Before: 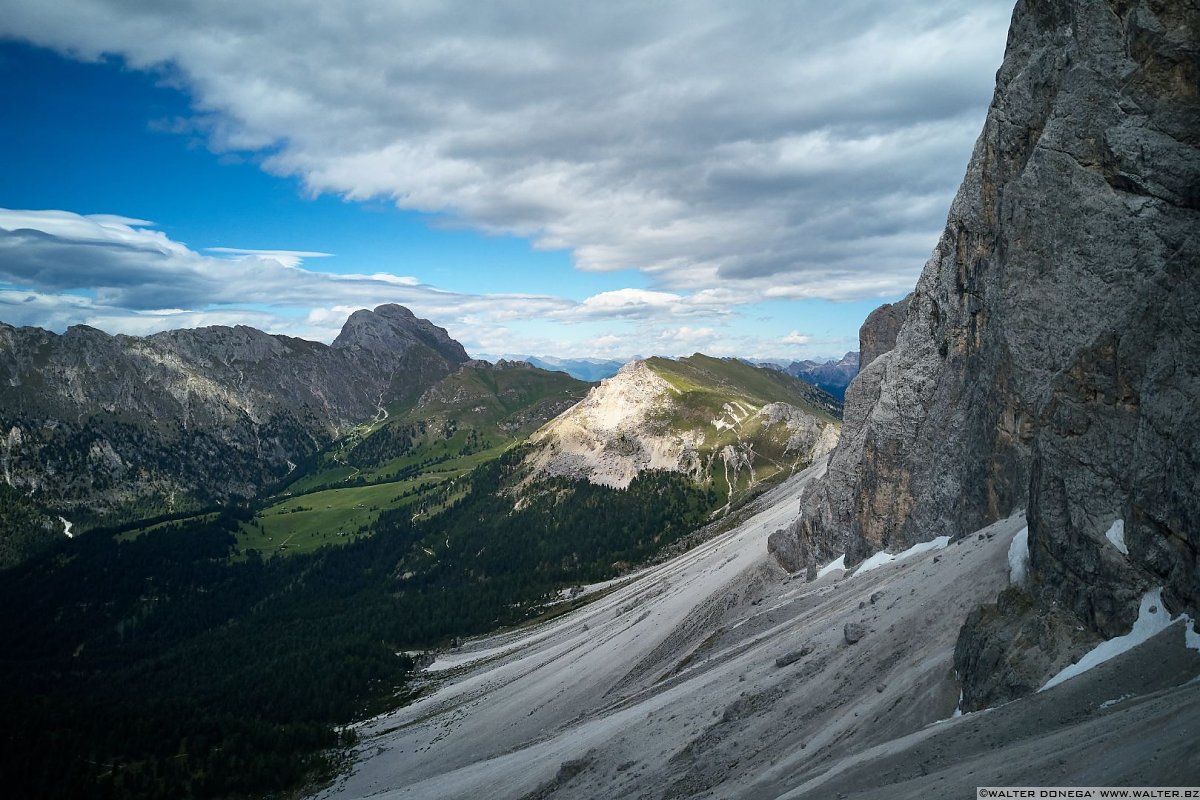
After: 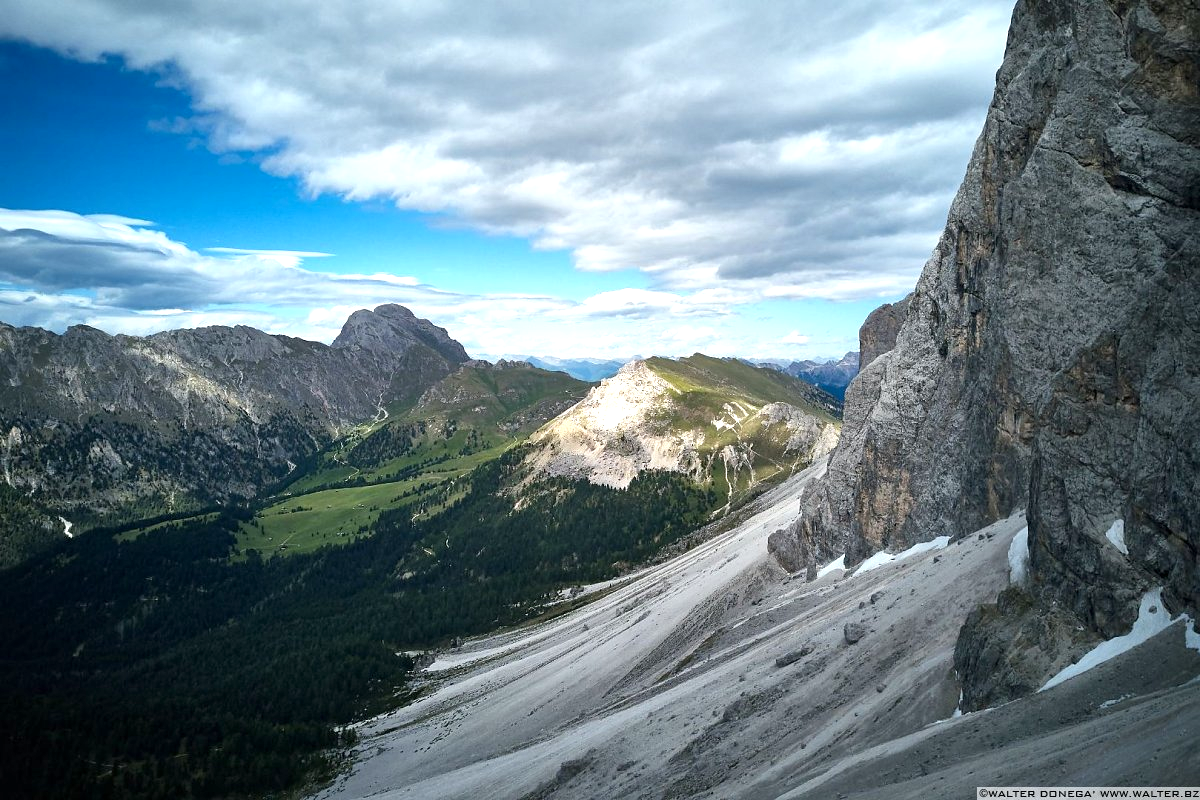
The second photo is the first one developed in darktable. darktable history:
local contrast: mode bilateral grid, contrast 19, coarseness 50, detail 119%, midtone range 0.2
exposure: exposure 0.564 EV, compensate highlight preservation false
